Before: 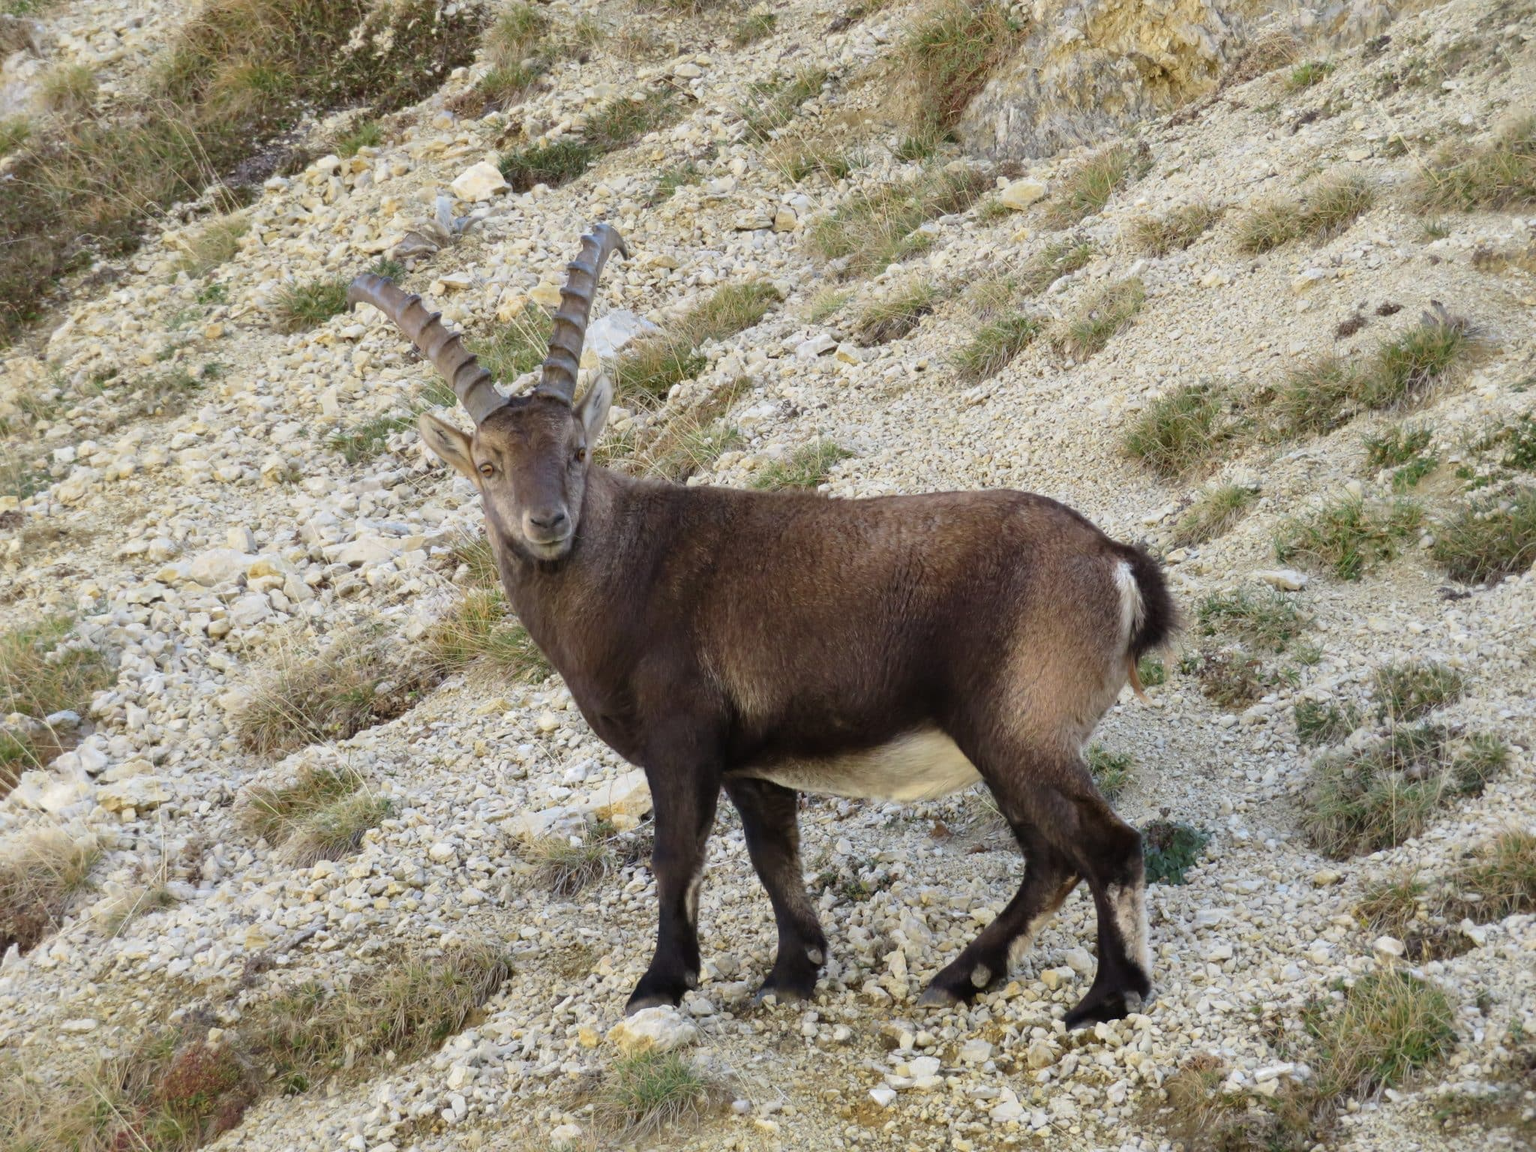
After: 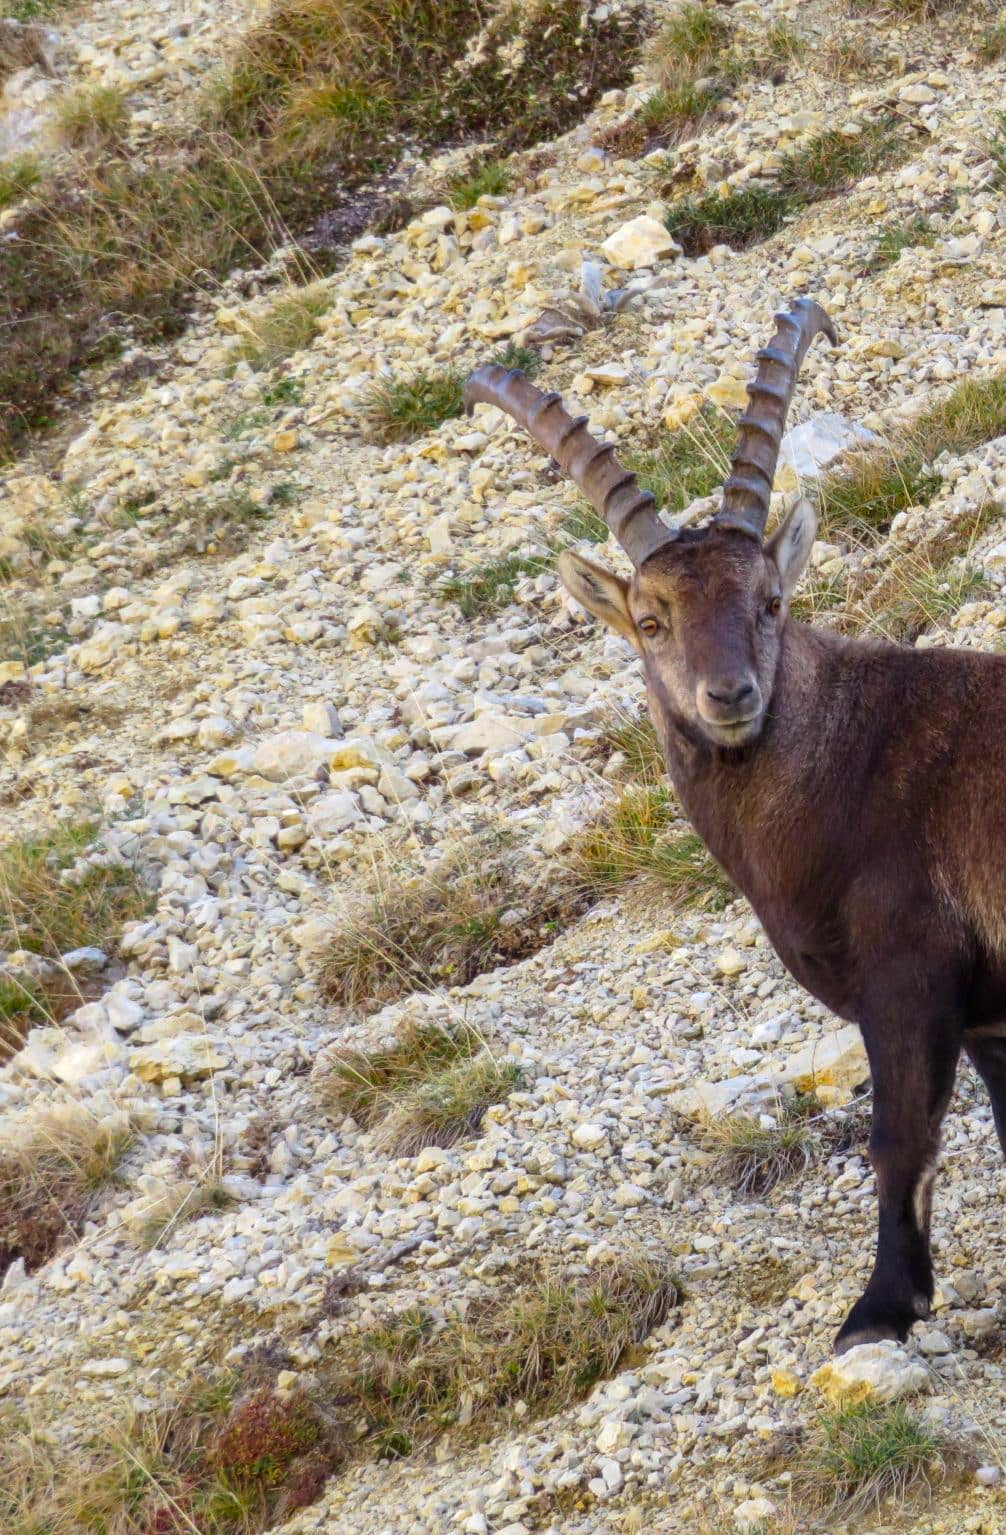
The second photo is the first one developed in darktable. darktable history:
crop and rotate: left 0%, top 0%, right 50.845%
haze removal: strength -0.05
color balance rgb: linear chroma grading › global chroma 15%, perceptual saturation grading › global saturation 30%
color balance: gamma [0.9, 0.988, 0.975, 1.025], gain [1.05, 1, 1, 1]
local contrast: on, module defaults
